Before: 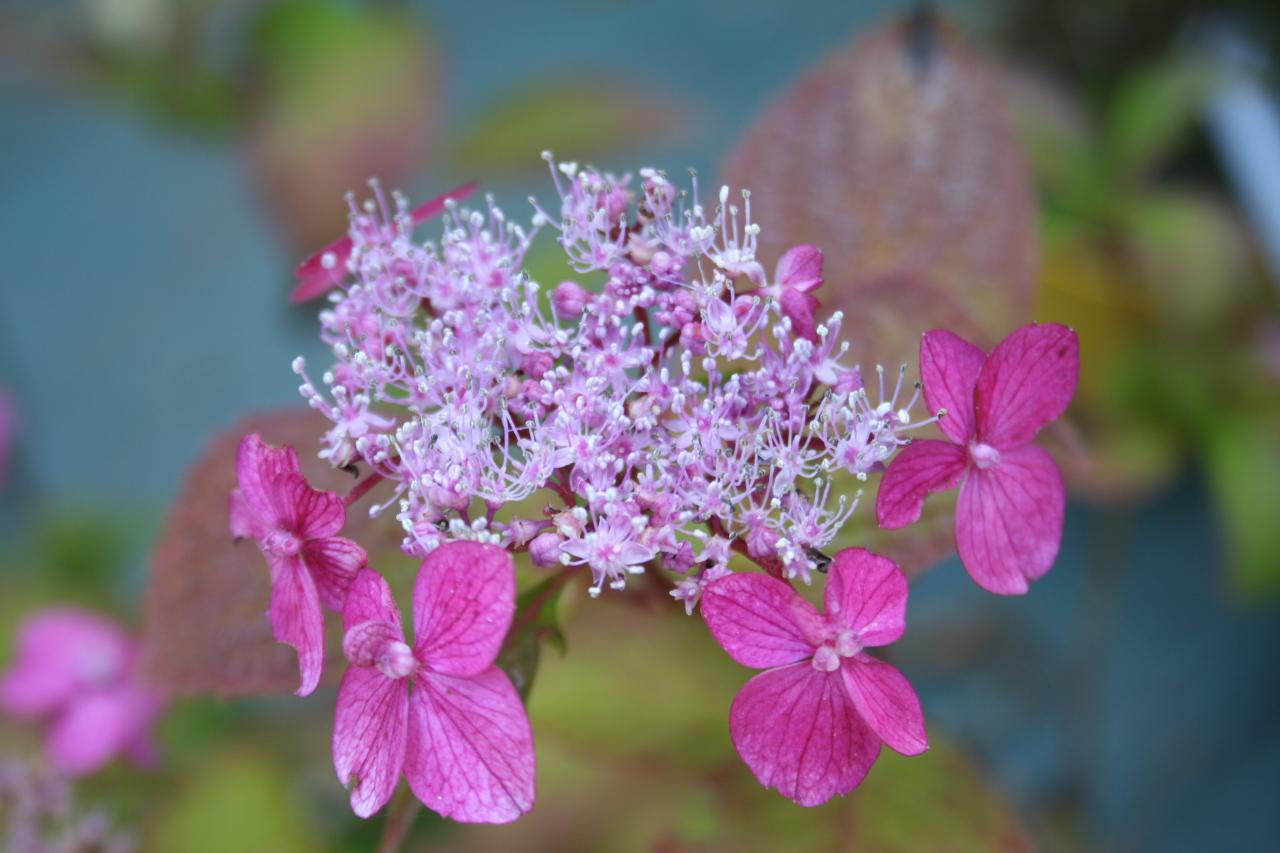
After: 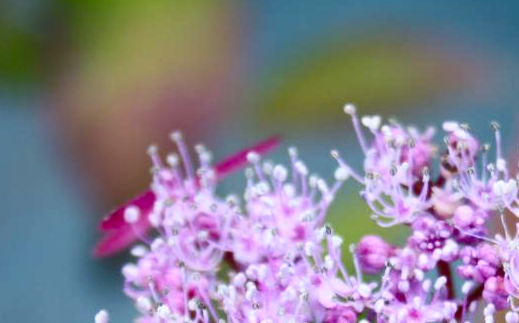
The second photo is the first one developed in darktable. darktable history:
color balance rgb: shadows lift › chroma 2%, shadows lift › hue 247.2°, power › chroma 0.3%, power › hue 25.2°, highlights gain › chroma 3%, highlights gain › hue 60°, global offset › luminance 0.75%, perceptual saturation grading › global saturation 20%, perceptual saturation grading › highlights -20%, perceptual saturation grading › shadows 30%, global vibrance 20%
exposure: compensate highlight preservation false
contrast brightness saturation: contrast 0.28
white balance: red 0.983, blue 1.036
crop: left 15.452%, top 5.459%, right 43.956%, bottom 56.62%
